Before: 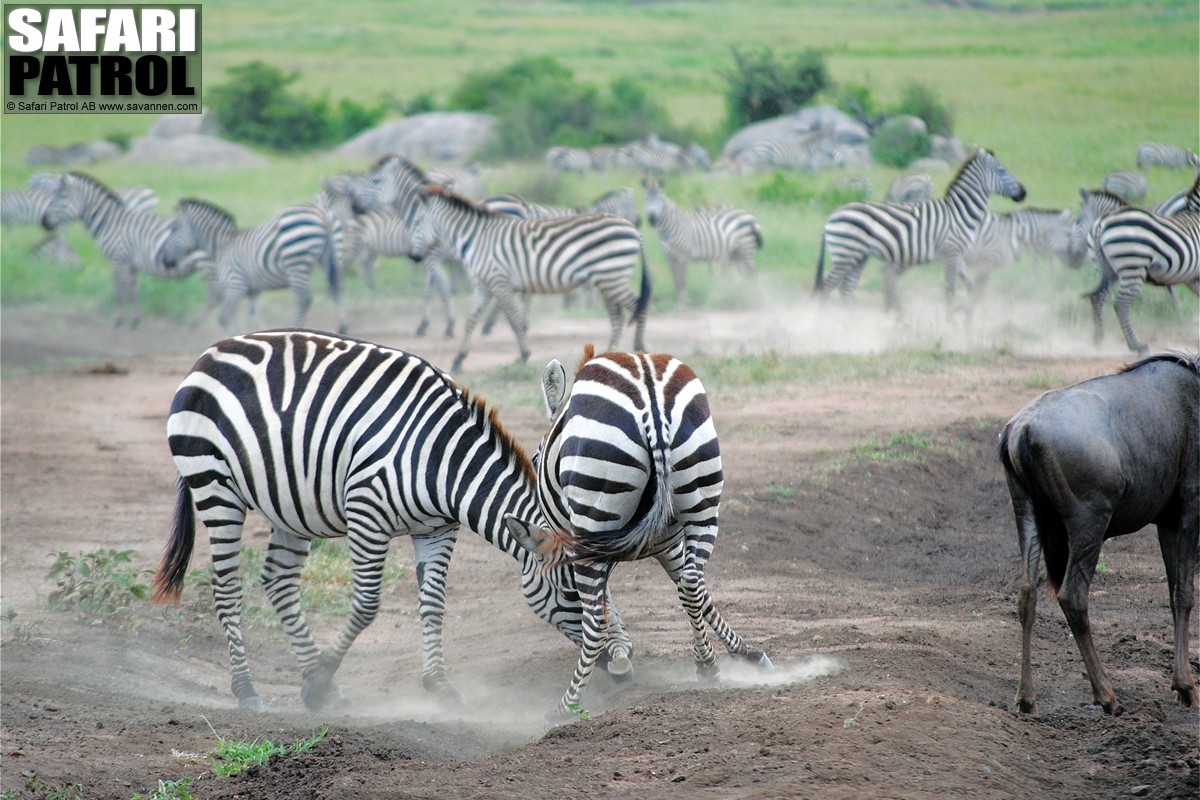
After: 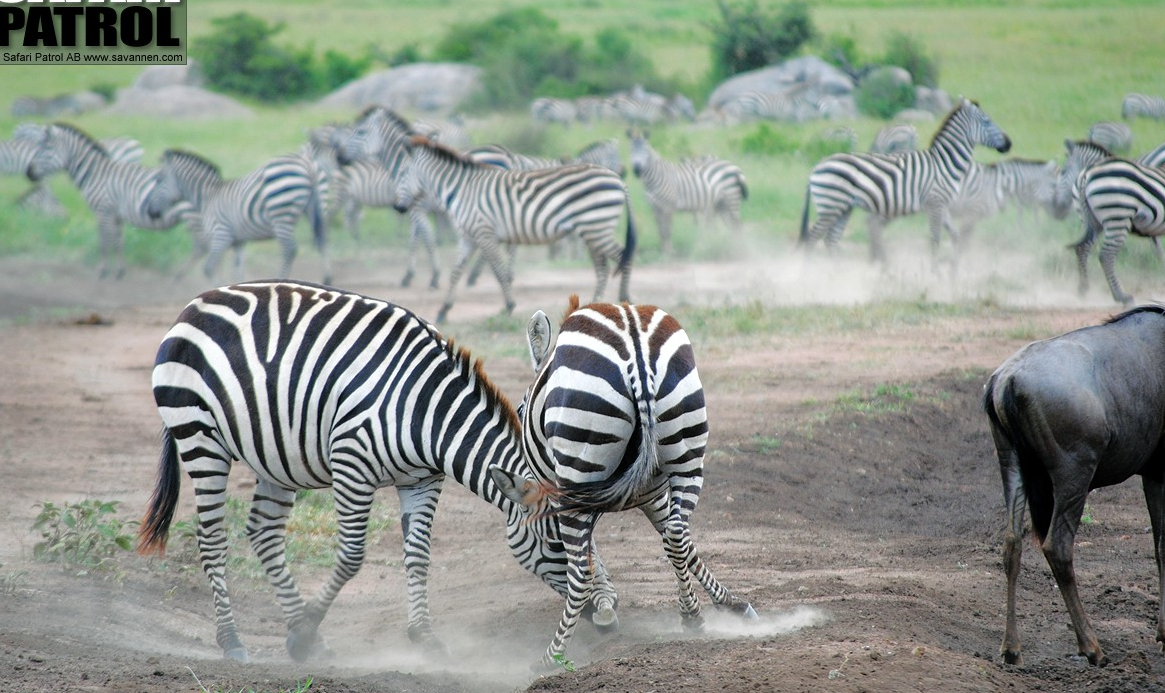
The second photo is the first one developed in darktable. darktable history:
crop: left 1.274%, top 6.156%, right 1.617%, bottom 7.21%
